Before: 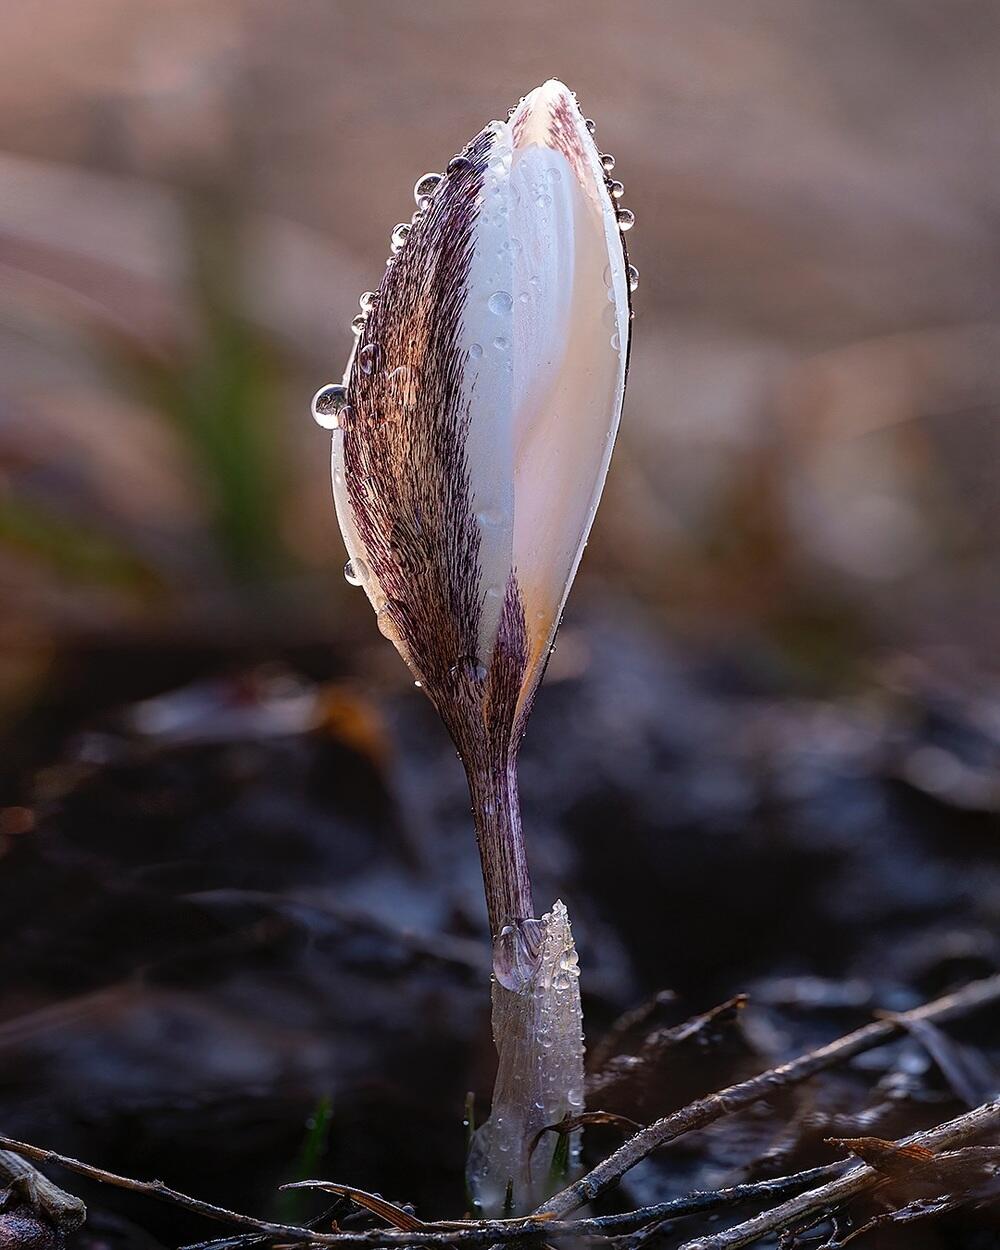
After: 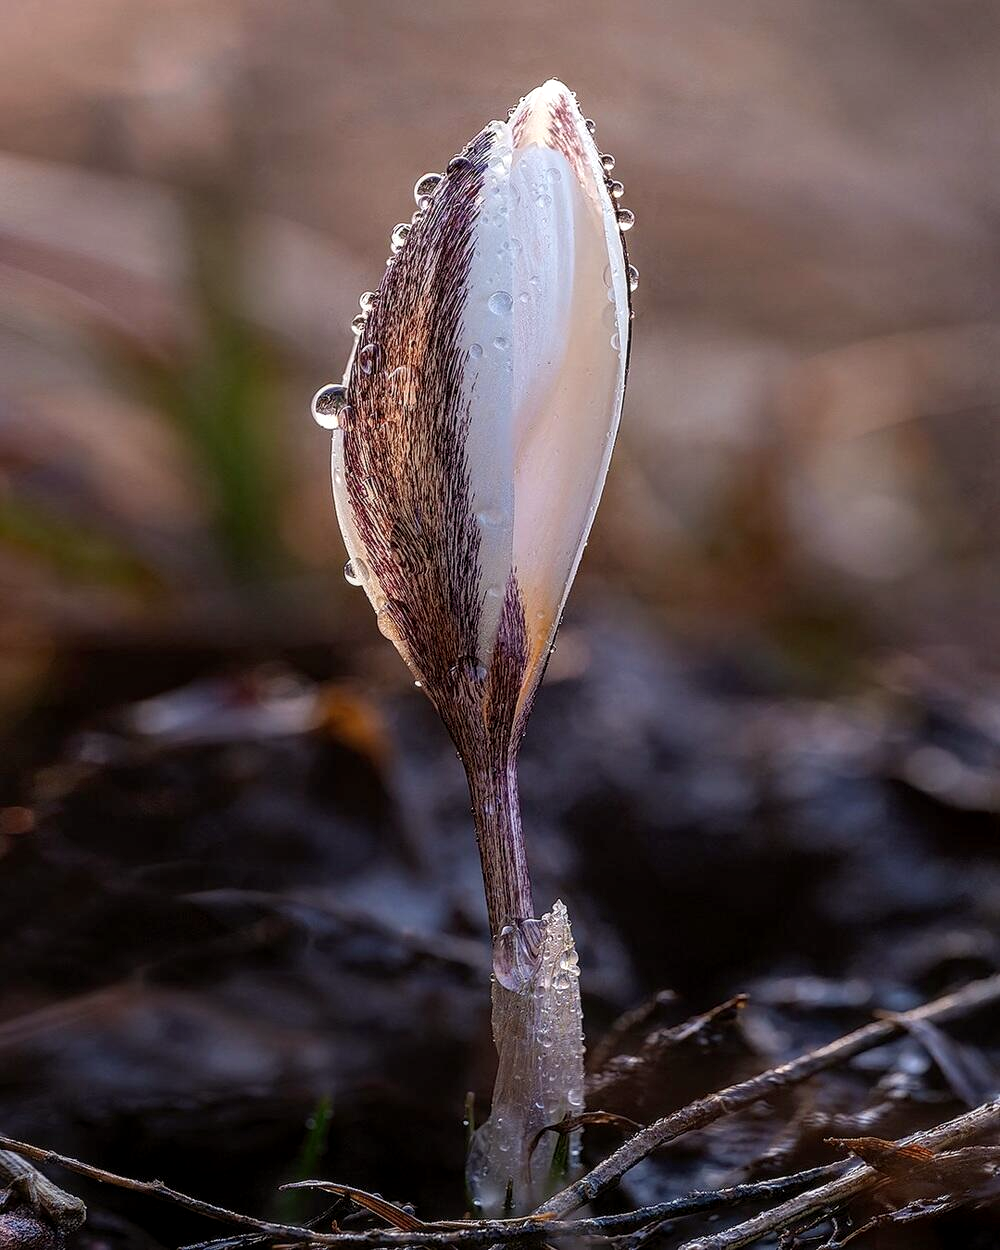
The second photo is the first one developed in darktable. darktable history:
color balance rgb: shadows lift › hue 85.68°, power › chroma 0.655%, power › hue 60°, perceptual saturation grading › global saturation -2.304%, perceptual saturation grading › highlights -7.379%, perceptual saturation grading › mid-tones 8.737%, perceptual saturation grading › shadows 5.135%
local contrast: on, module defaults
